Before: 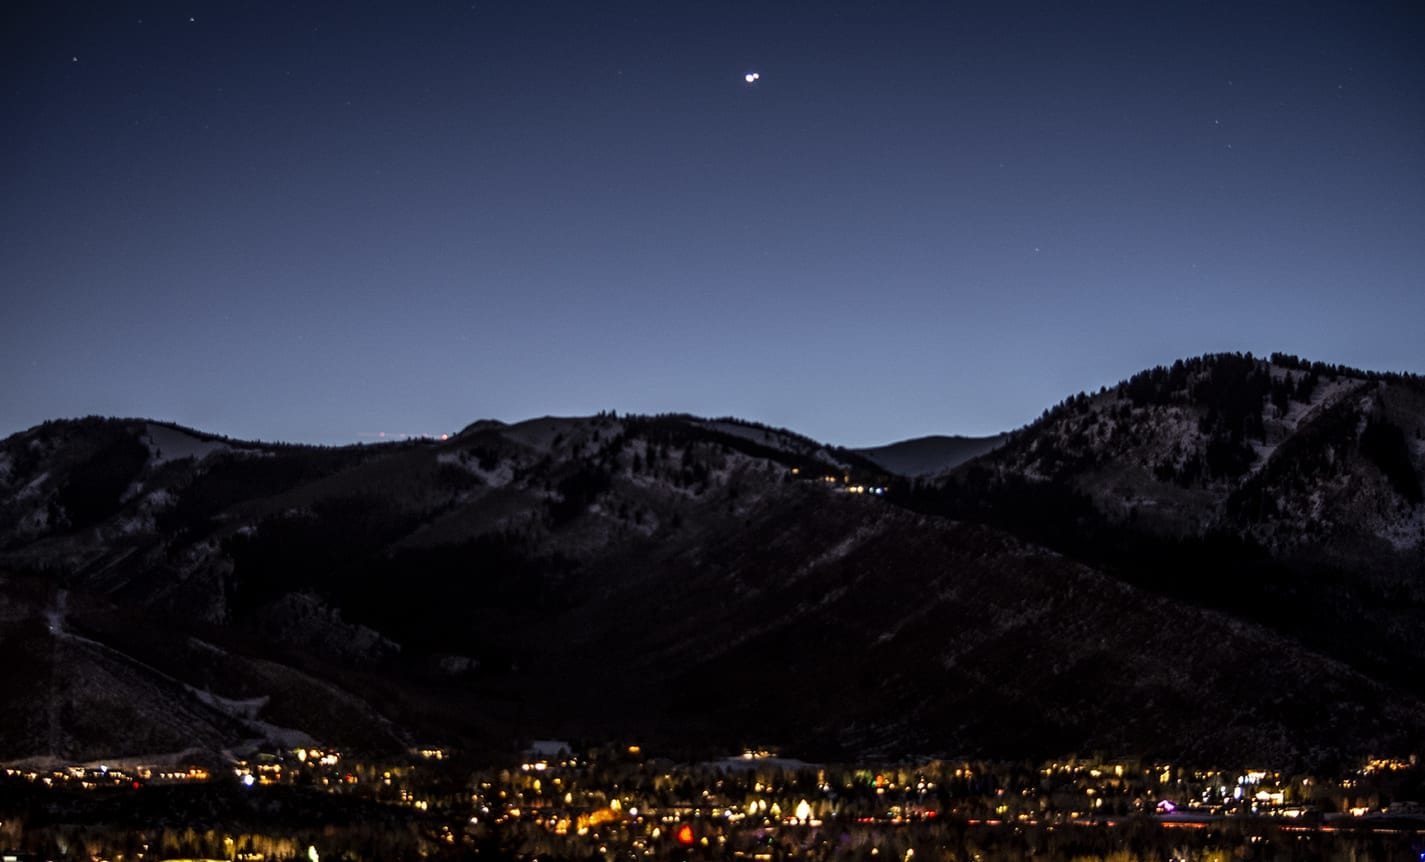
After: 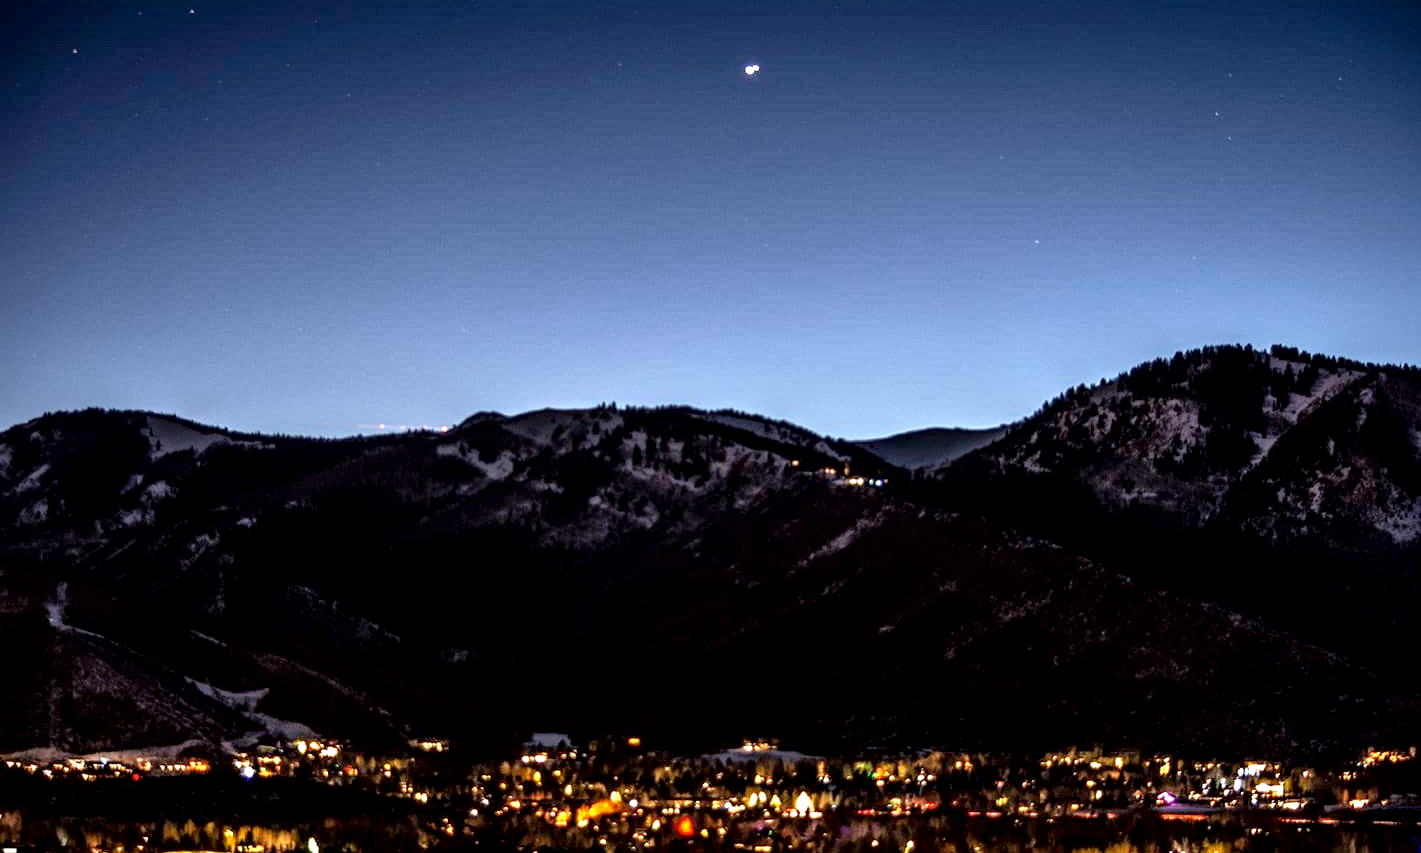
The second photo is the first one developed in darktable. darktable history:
crop: top 0.965%, right 0.035%
exposure: black level correction 0.002, exposure 1 EV, compensate highlight preservation false
local contrast: mode bilateral grid, contrast 25, coarseness 47, detail 152%, midtone range 0.2
